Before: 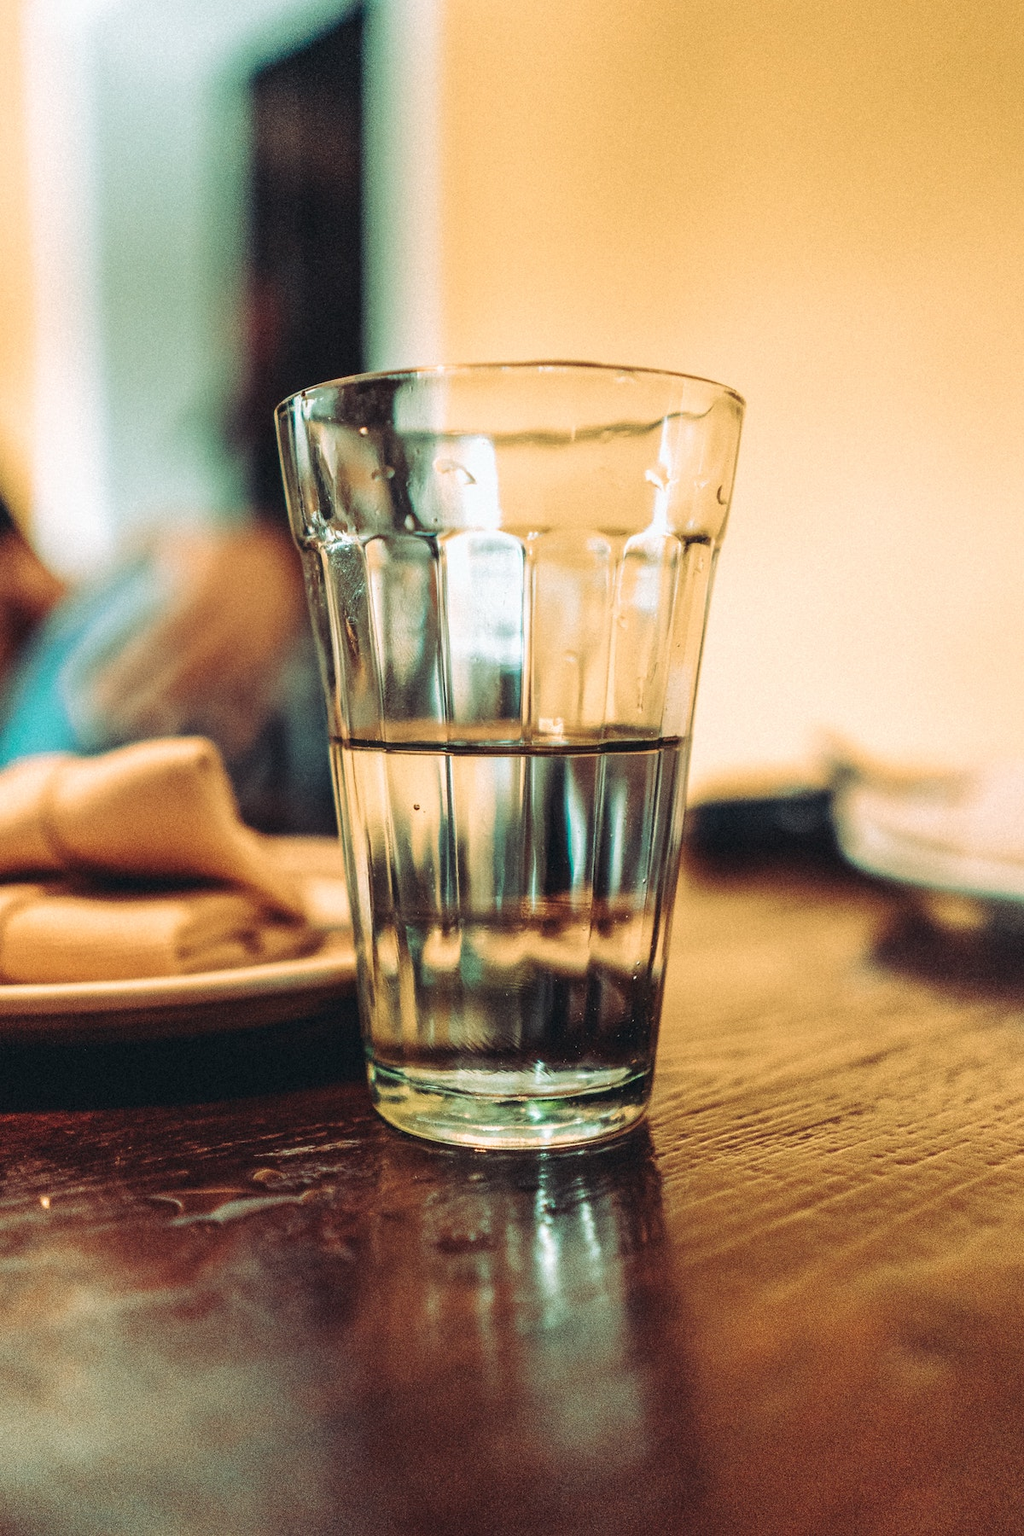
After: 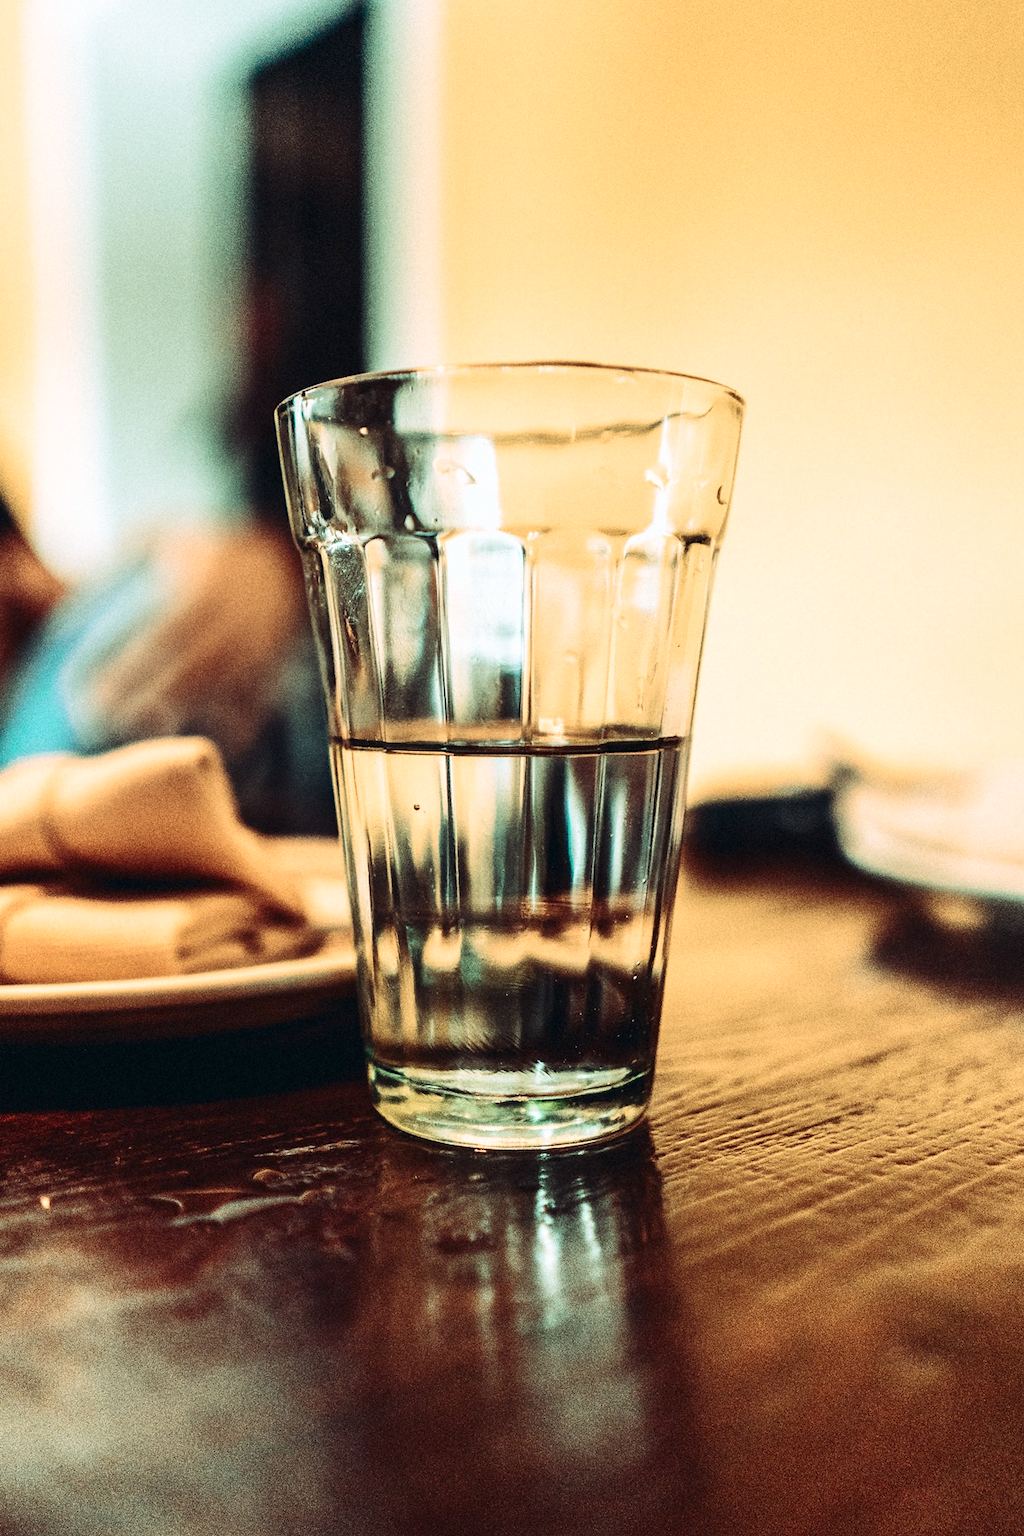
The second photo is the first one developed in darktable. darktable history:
exposure: compensate exposure bias true, compensate highlight preservation false
contrast brightness saturation: contrast 0.274
